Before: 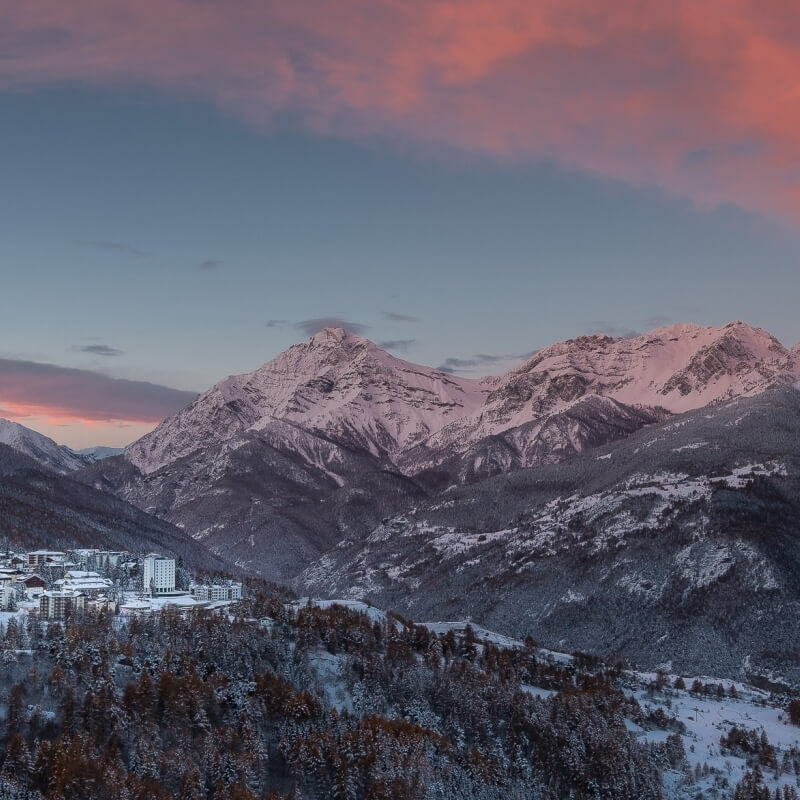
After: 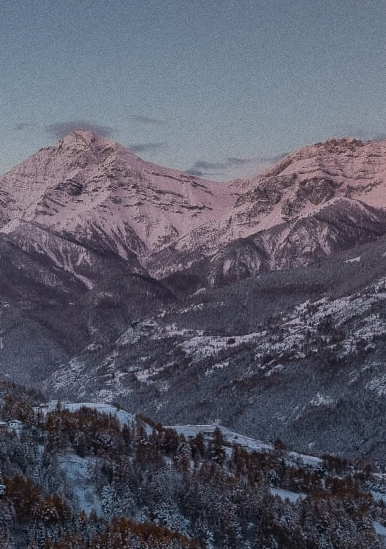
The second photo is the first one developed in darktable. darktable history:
crop: left 31.379%, top 24.658%, right 20.326%, bottom 6.628%
grain: coarseness 0.09 ISO
